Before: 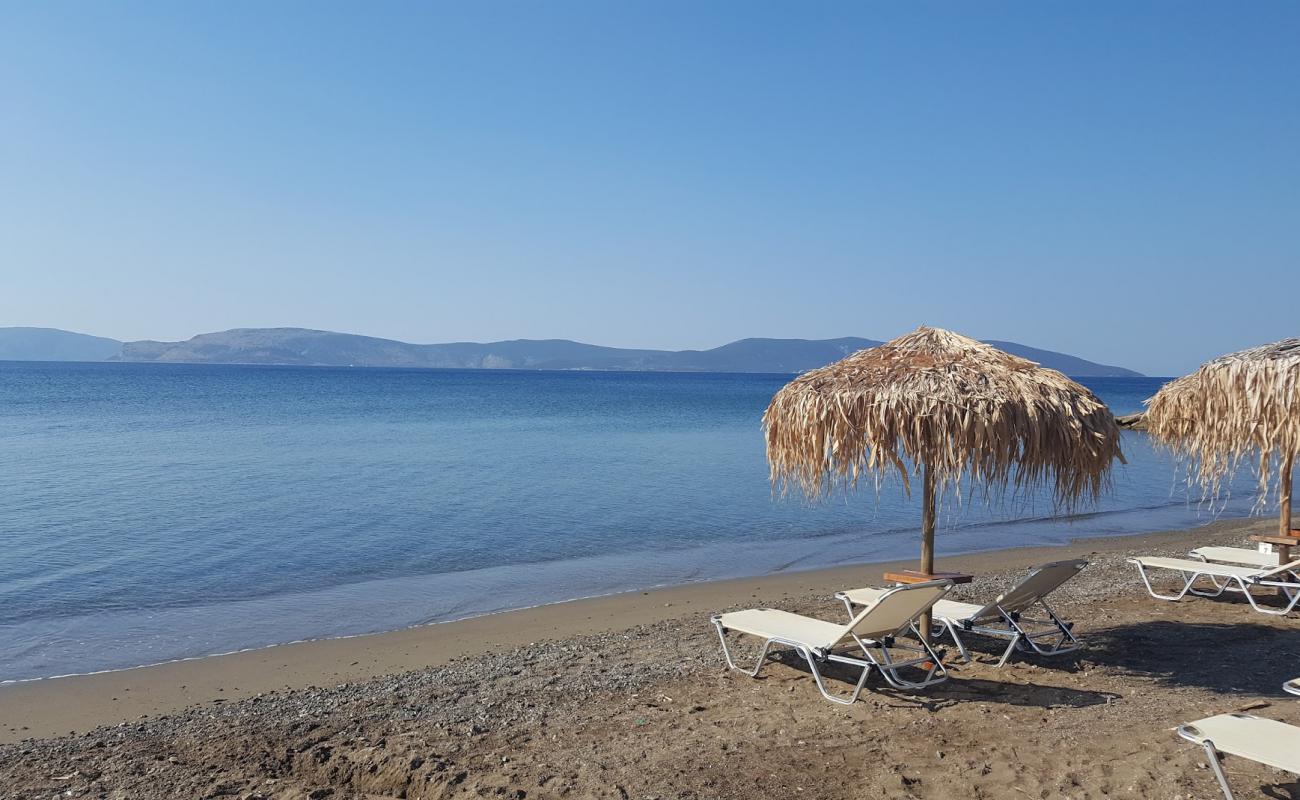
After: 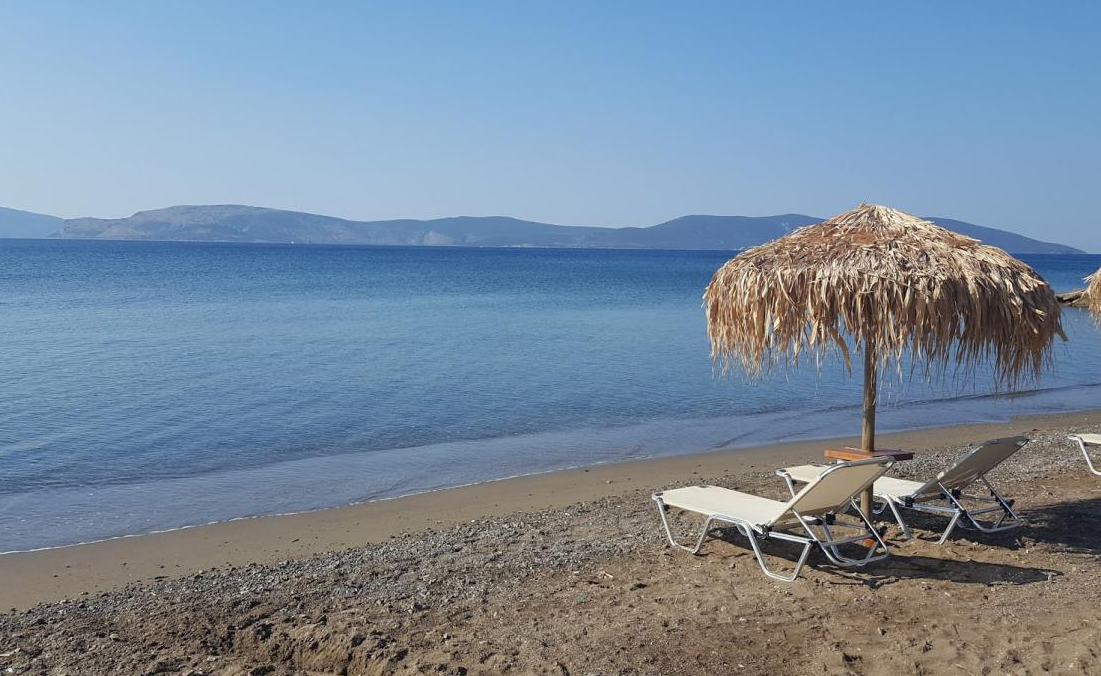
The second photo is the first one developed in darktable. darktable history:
crop and rotate: left 4.576%, top 15.381%, right 10.679%
